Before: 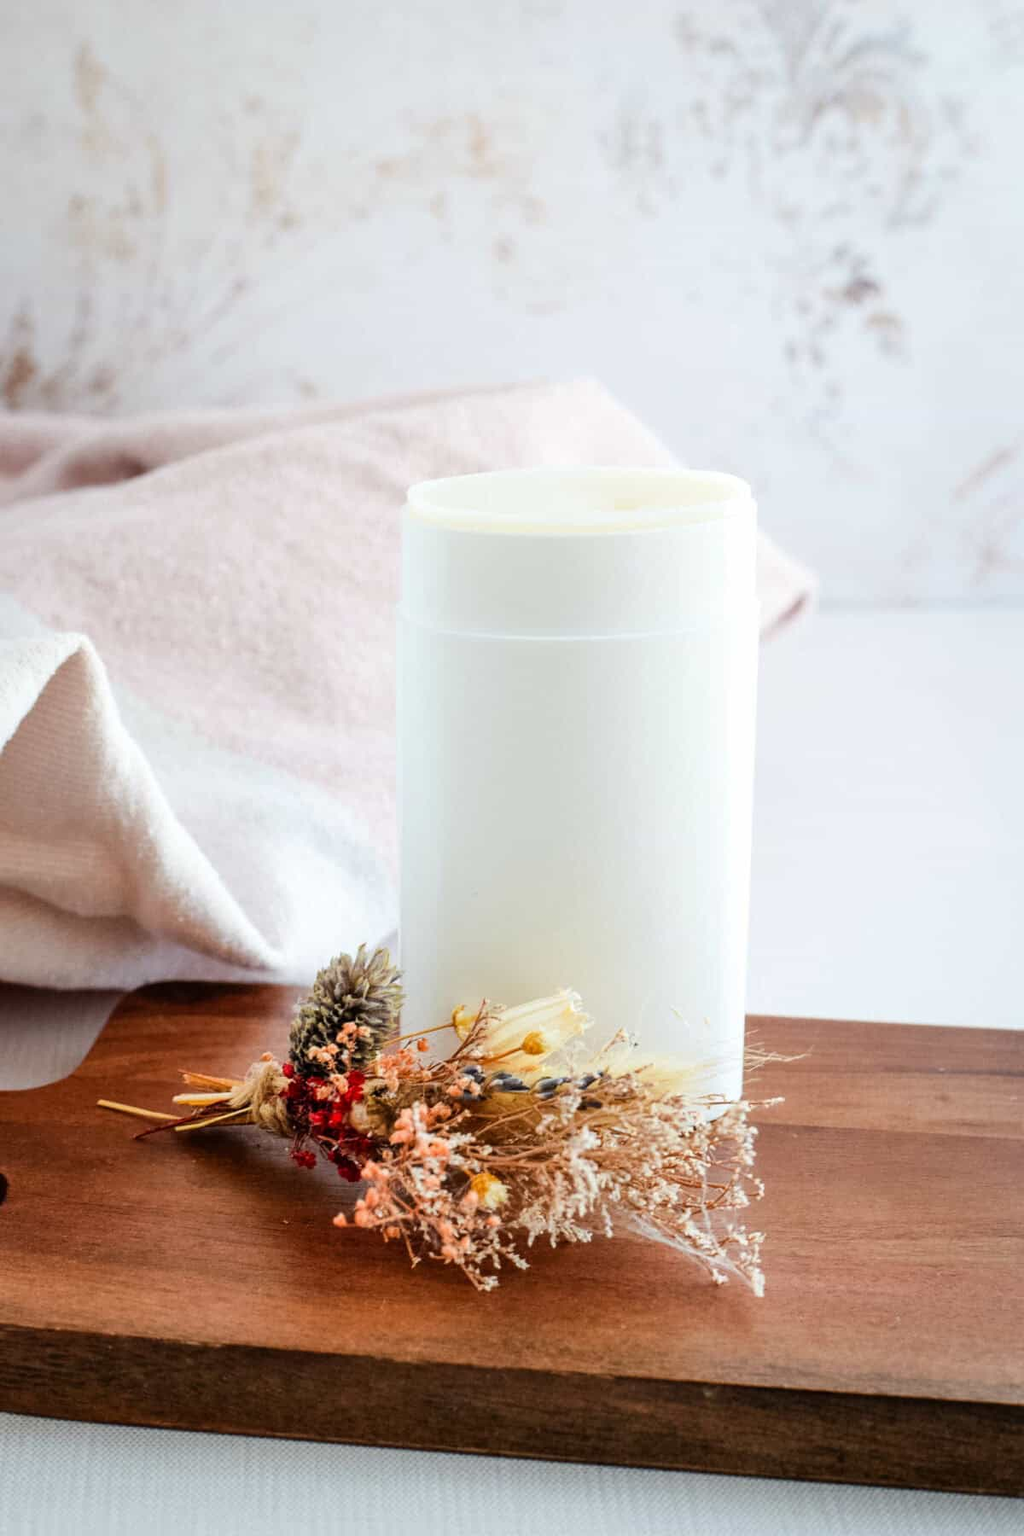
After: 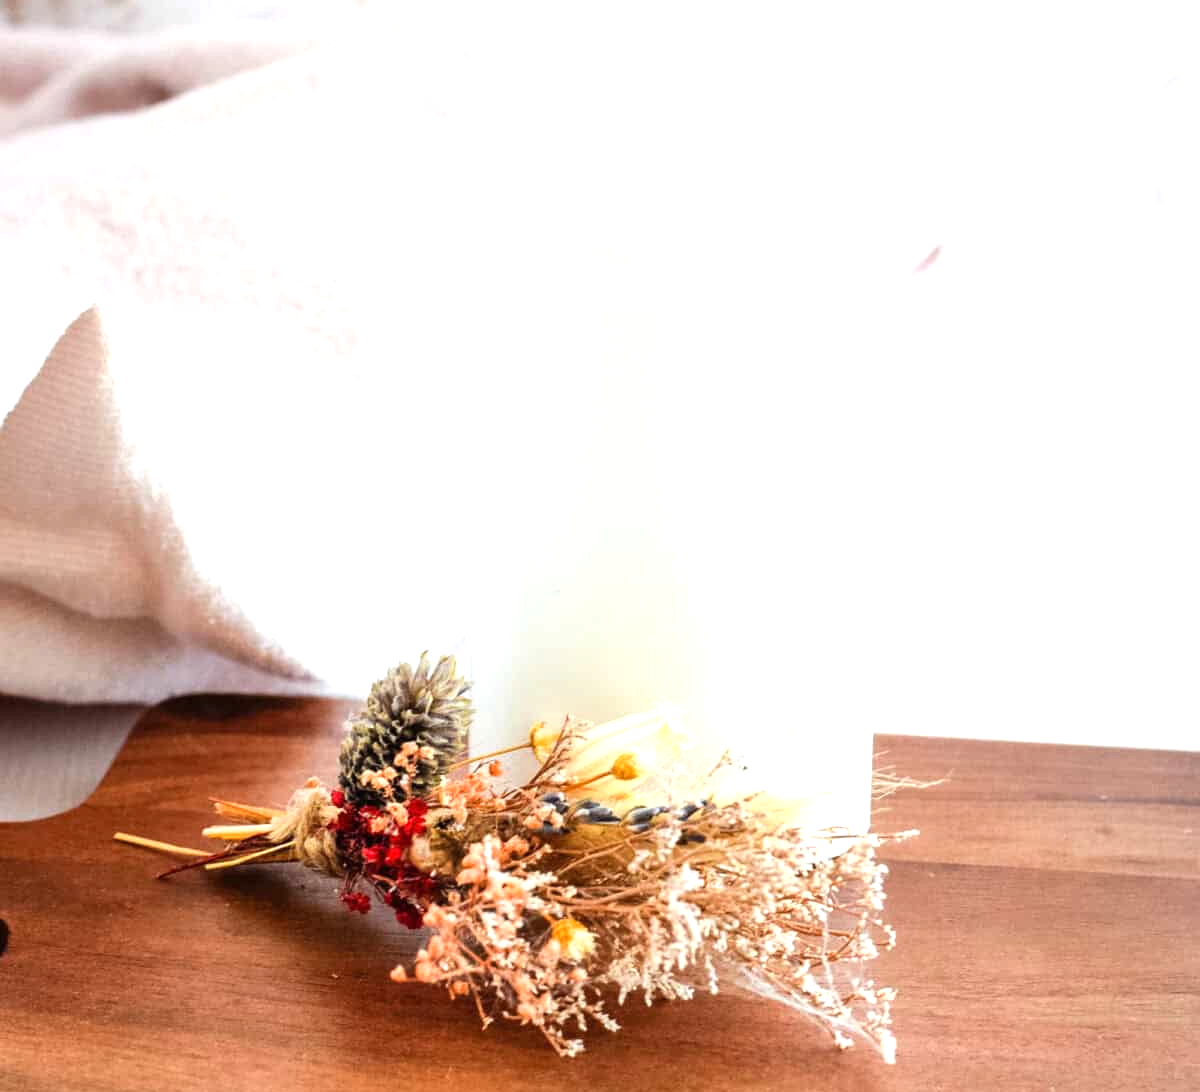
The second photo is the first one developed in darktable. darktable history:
crop and rotate: top 25.357%, bottom 13.942%
exposure: black level correction 0, exposure 0.68 EV, compensate exposure bias true, compensate highlight preservation false
